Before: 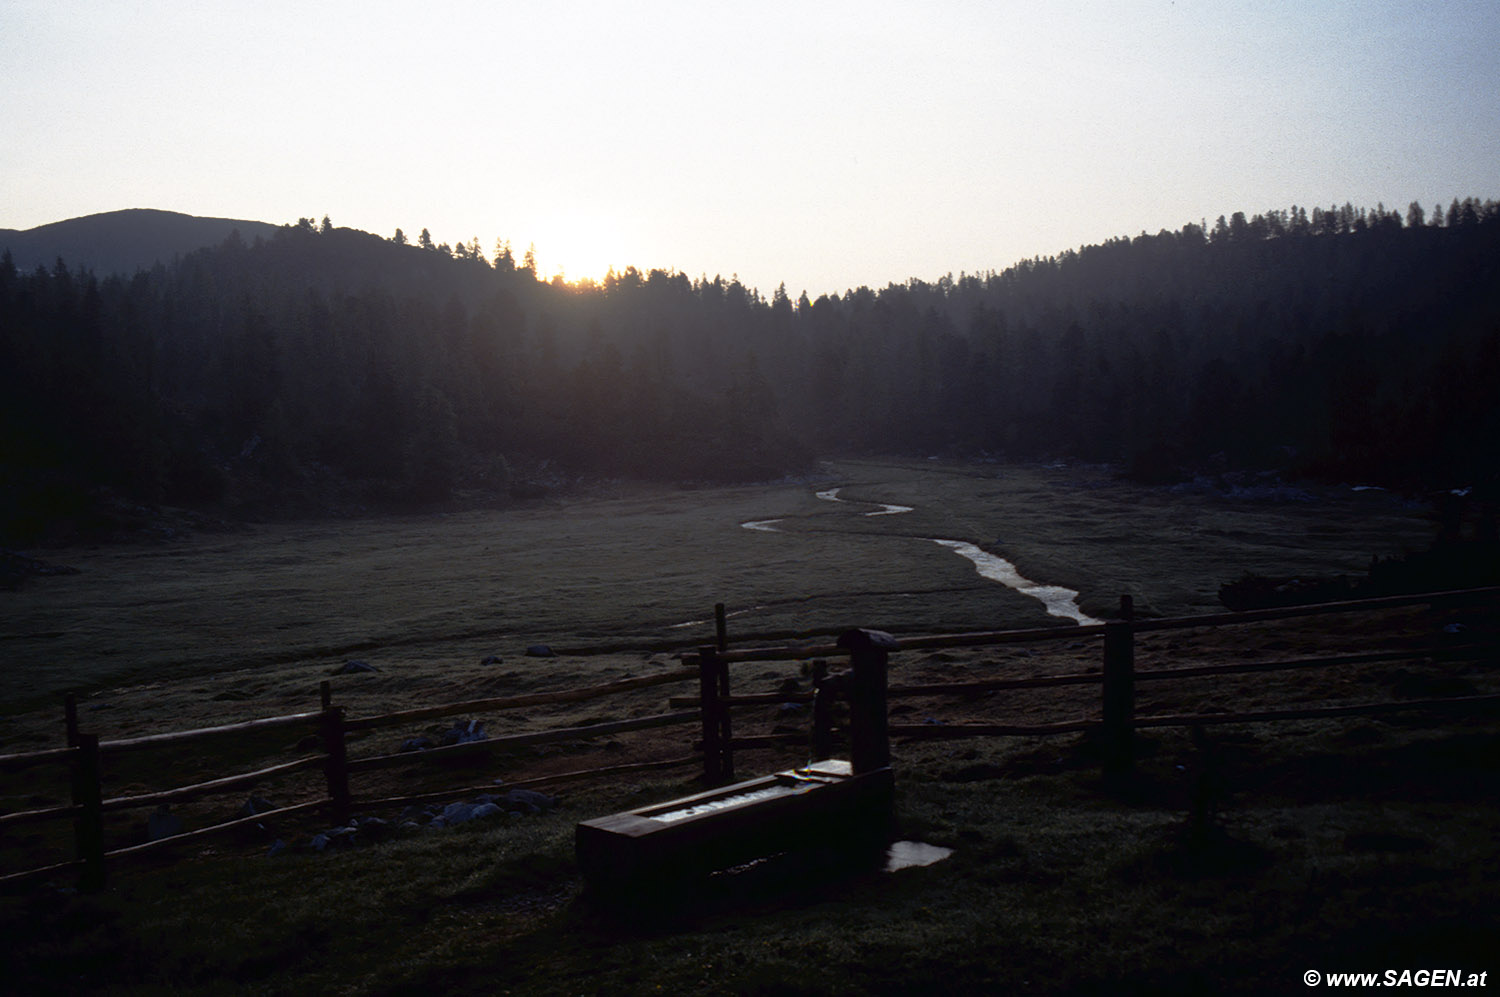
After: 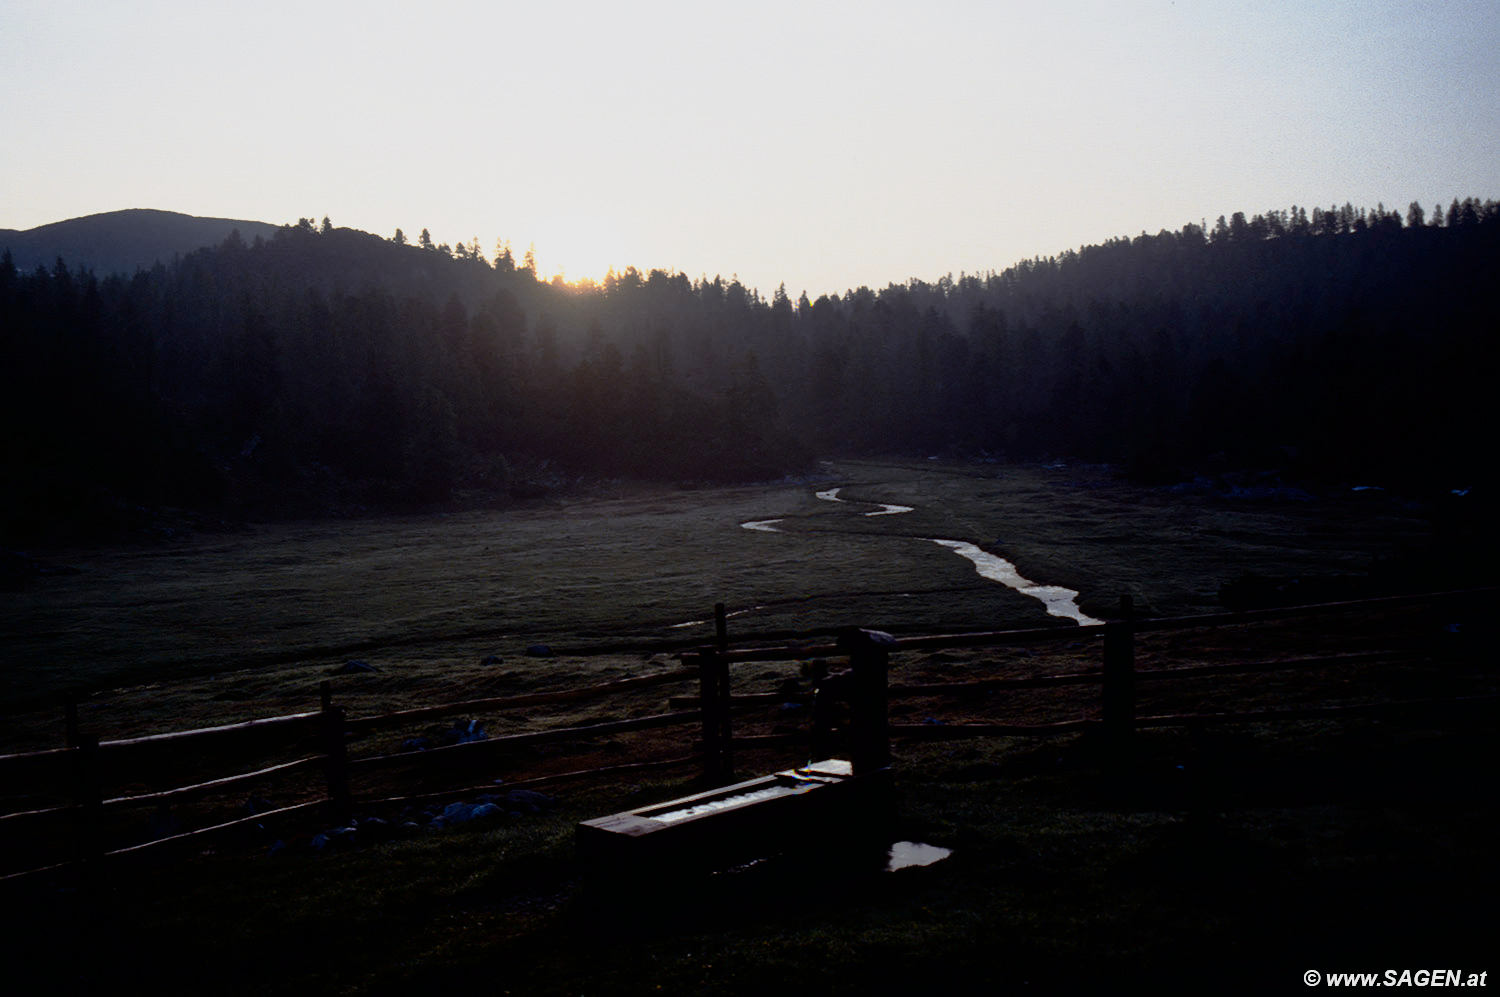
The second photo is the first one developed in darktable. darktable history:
contrast brightness saturation: contrast 0.404, brightness 0.041, saturation 0.26
color correction: highlights b* 0.021, saturation 0.768
shadows and highlights: on, module defaults
filmic rgb: black relative exposure -7.65 EV, white relative exposure 4.56 EV, hardness 3.61
